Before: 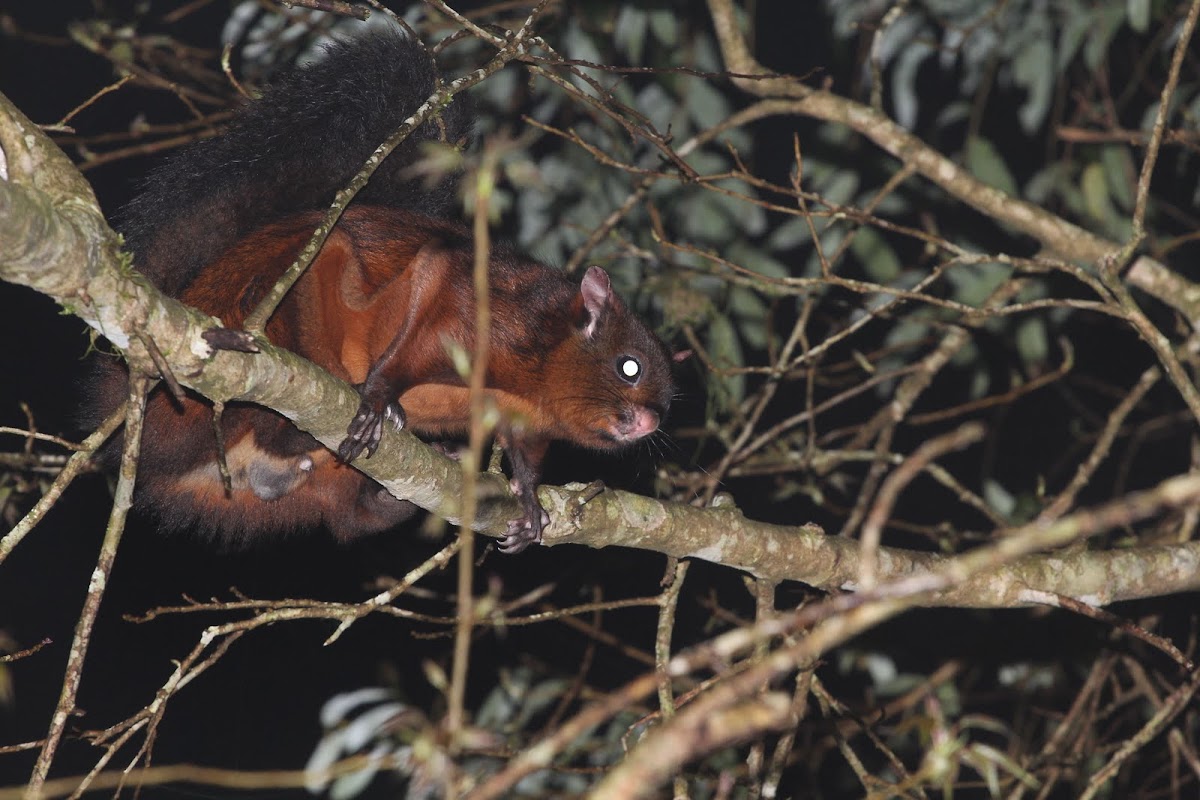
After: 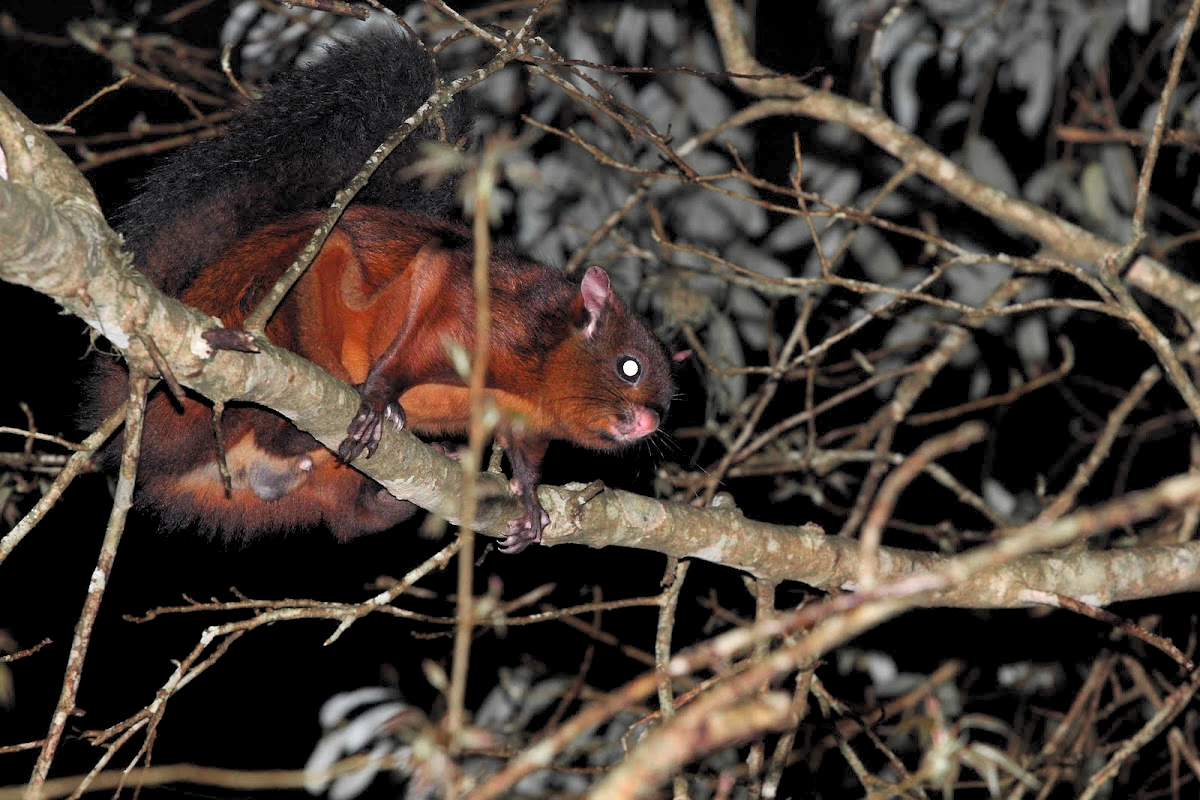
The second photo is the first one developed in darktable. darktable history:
rgb levels: levels [[0.013, 0.434, 0.89], [0, 0.5, 1], [0, 0.5, 1]]
color zones: curves: ch1 [(0, 0.679) (0.143, 0.647) (0.286, 0.261) (0.378, -0.011) (0.571, 0.396) (0.714, 0.399) (0.857, 0.406) (1, 0.679)]
